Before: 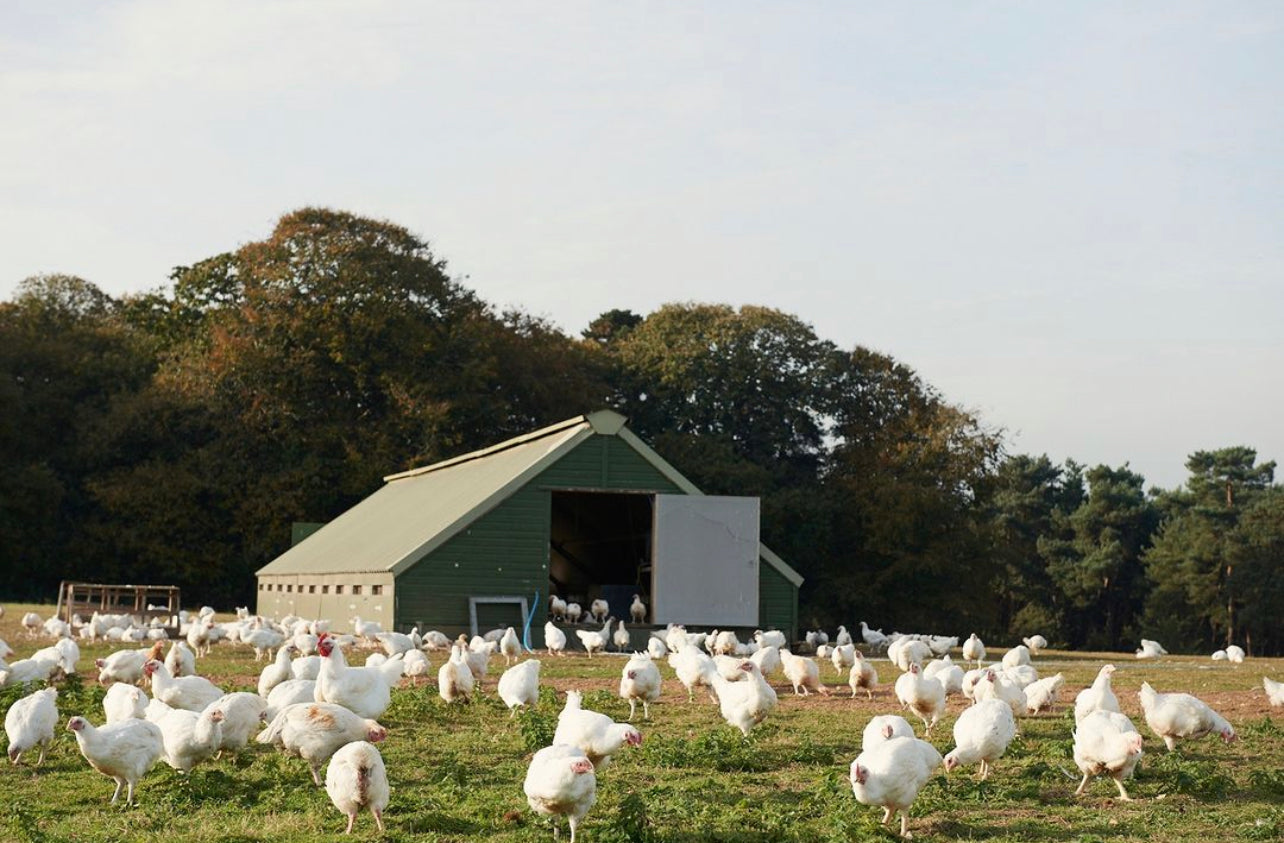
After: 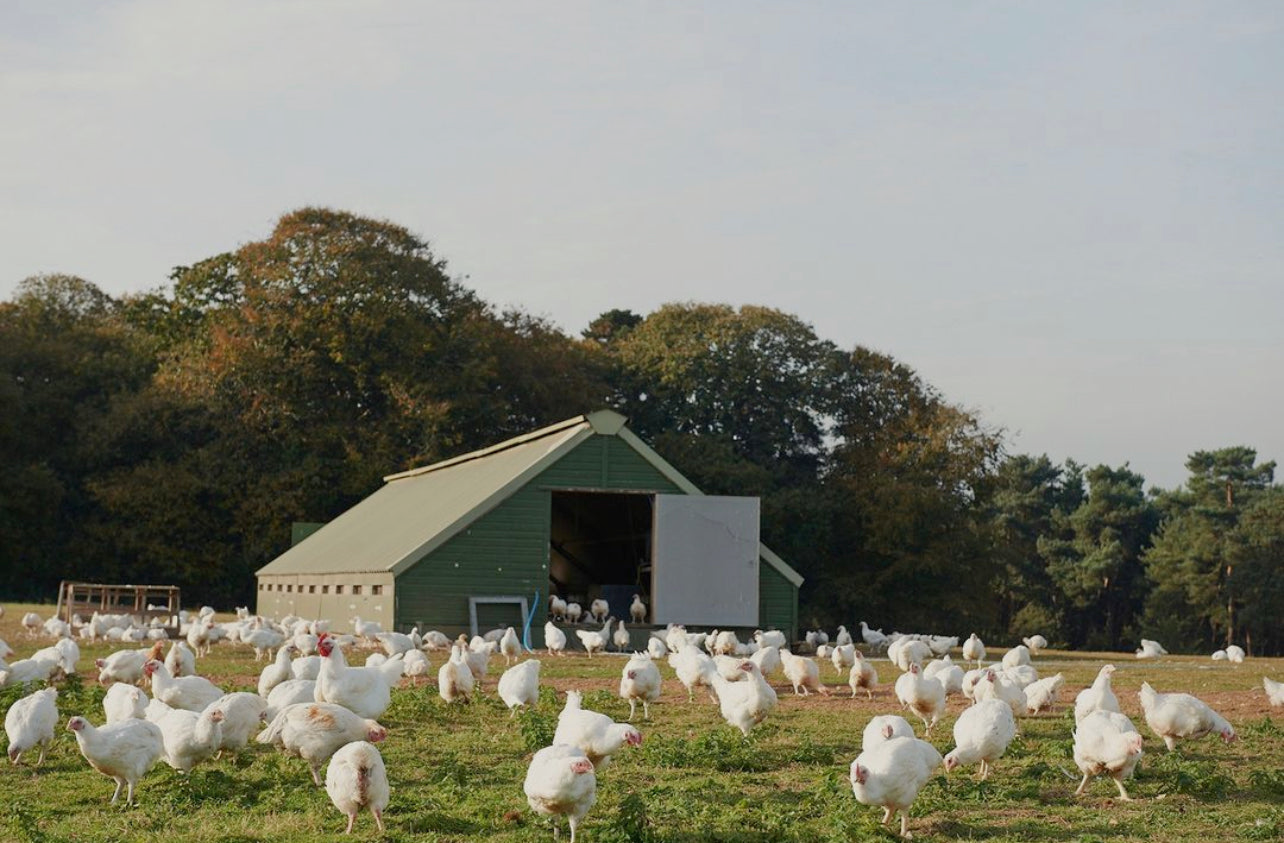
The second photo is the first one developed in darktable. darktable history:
exposure: black level correction 0, compensate exposure bias true, compensate highlight preservation false
tone equalizer: -8 EV 0.25 EV, -7 EV 0.417 EV, -6 EV 0.417 EV, -5 EV 0.25 EV, -3 EV -0.25 EV, -2 EV -0.417 EV, -1 EV -0.417 EV, +0 EV -0.25 EV, edges refinement/feathering 500, mask exposure compensation -1.57 EV, preserve details guided filter
